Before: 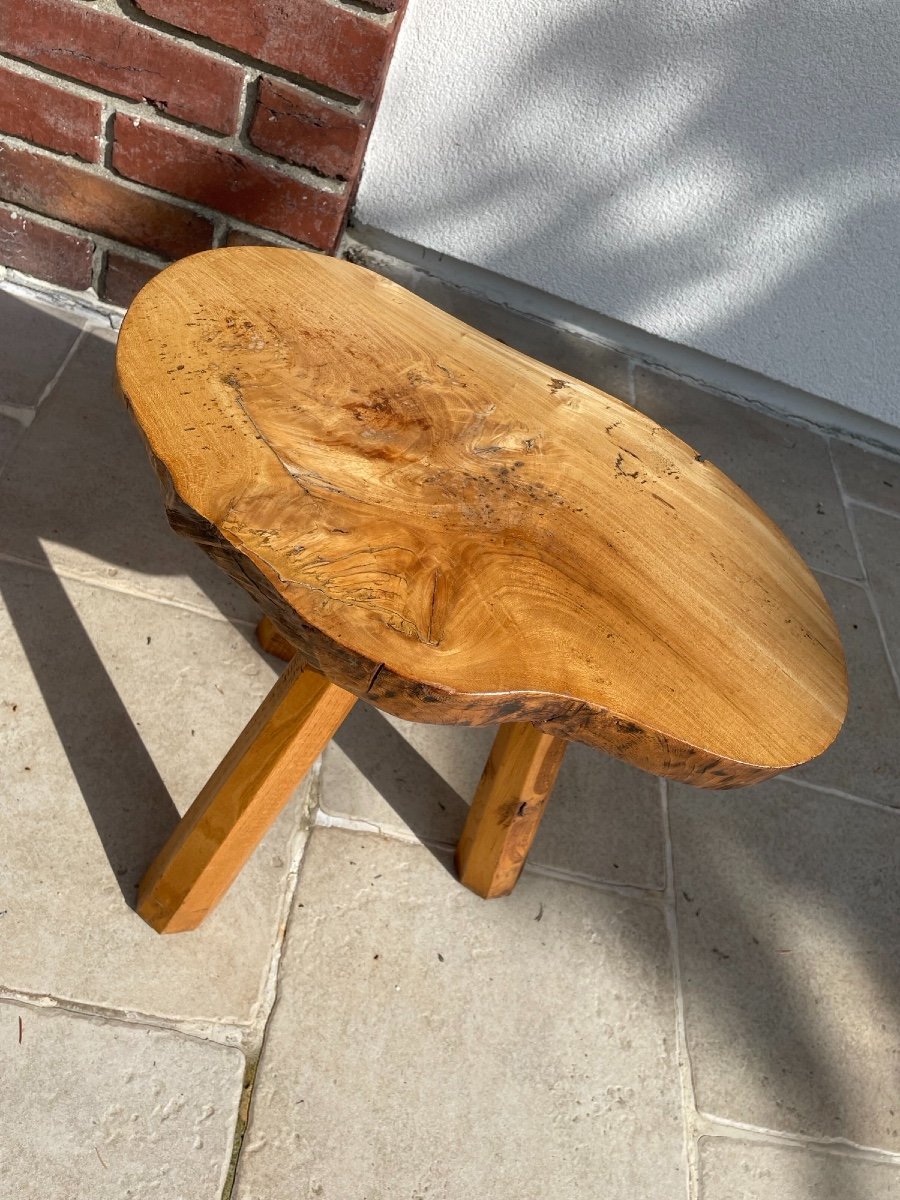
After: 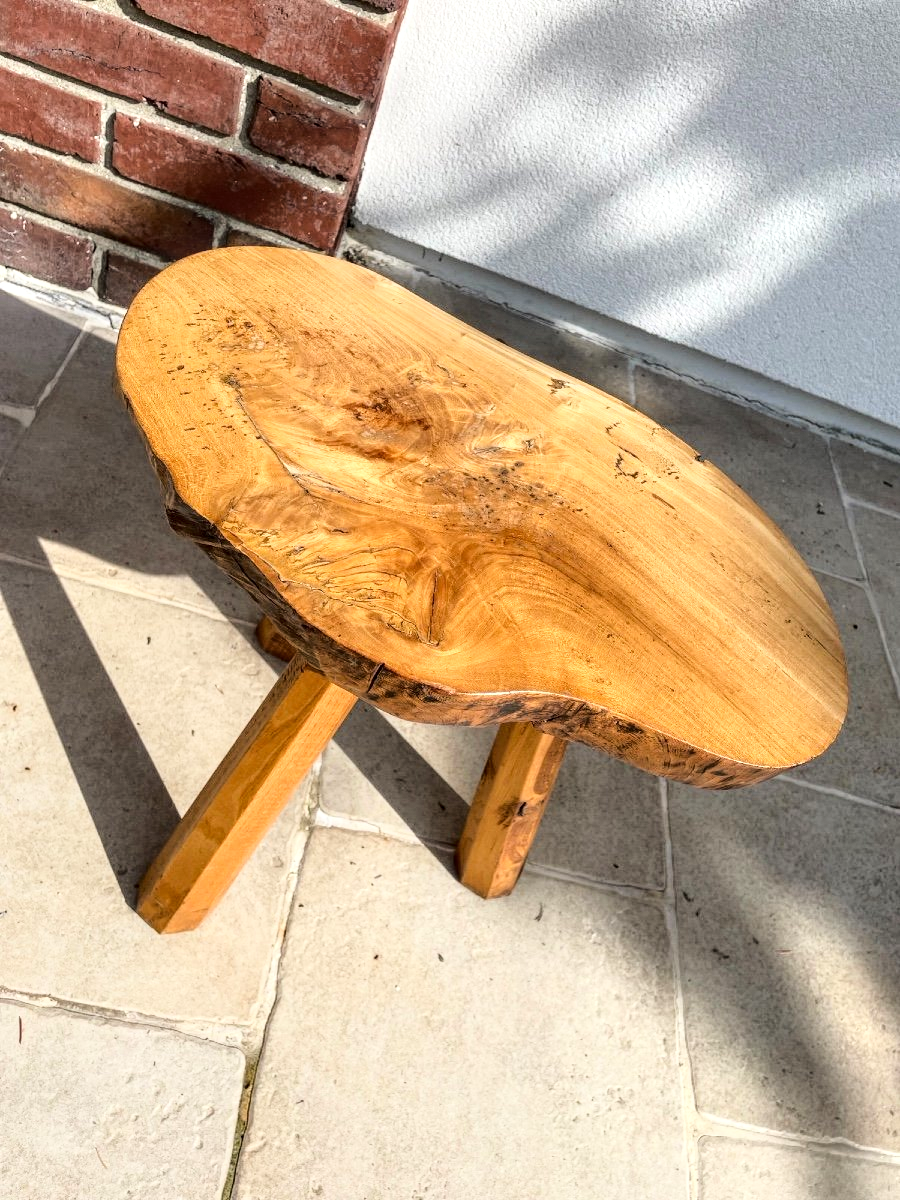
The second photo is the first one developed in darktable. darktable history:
exposure: exposure -0.041 EV, compensate exposure bias true, compensate highlight preservation false
base curve: curves: ch0 [(0, 0) (0.028, 0.03) (0.121, 0.232) (0.46, 0.748) (0.859, 0.968) (1, 1)]
color zones: curves: ch0 [(0.068, 0.464) (0.25, 0.5) (0.48, 0.508) (0.75, 0.536) (0.886, 0.476) (0.967, 0.456)]; ch1 [(0.066, 0.456) (0.25, 0.5) (0.616, 0.508) (0.746, 0.56) (0.934, 0.444)]
local contrast: detail 130%
